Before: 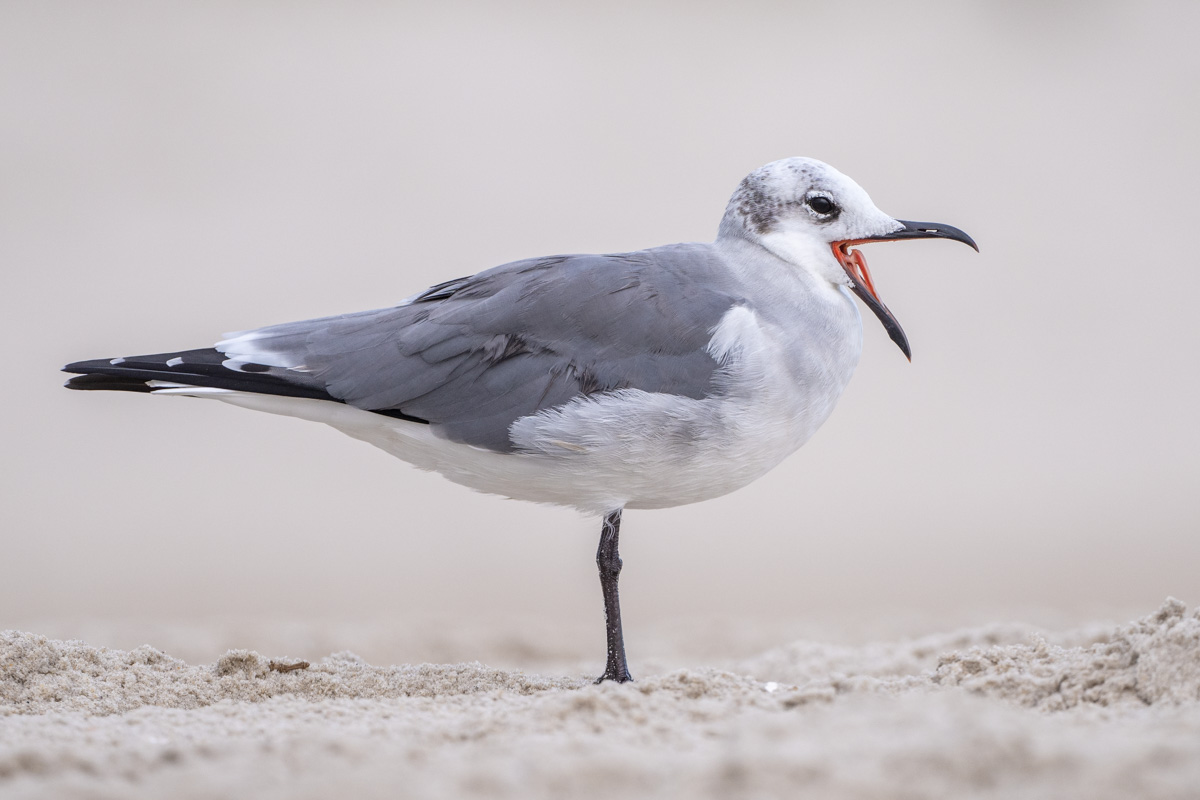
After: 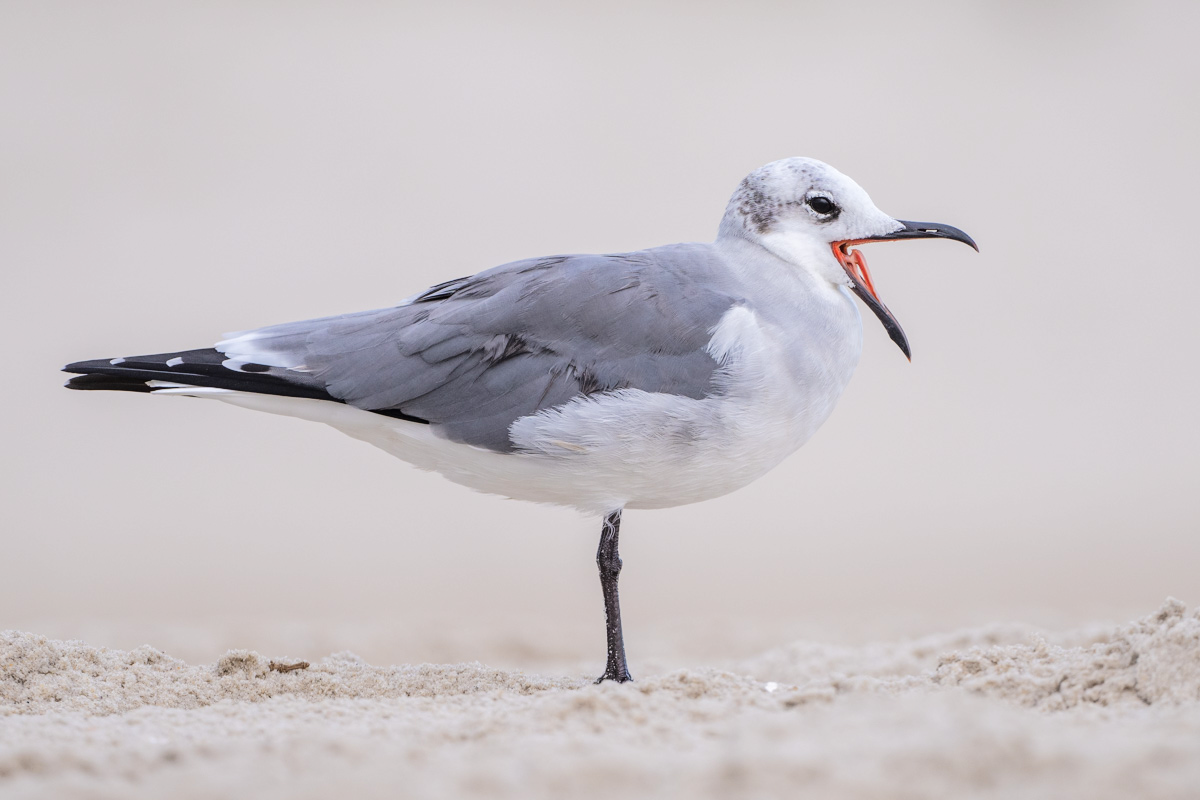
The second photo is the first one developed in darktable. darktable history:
tone curve: curves: ch0 [(0, 0) (0.003, 0.009) (0.011, 0.013) (0.025, 0.022) (0.044, 0.039) (0.069, 0.055) (0.1, 0.077) (0.136, 0.113) (0.177, 0.158) (0.224, 0.213) (0.277, 0.289) (0.335, 0.367) (0.399, 0.451) (0.468, 0.532) (0.543, 0.615) (0.623, 0.696) (0.709, 0.755) (0.801, 0.818) (0.898, 0.893) (1, 1)], color space Lab, linked channels, preserve colors none
